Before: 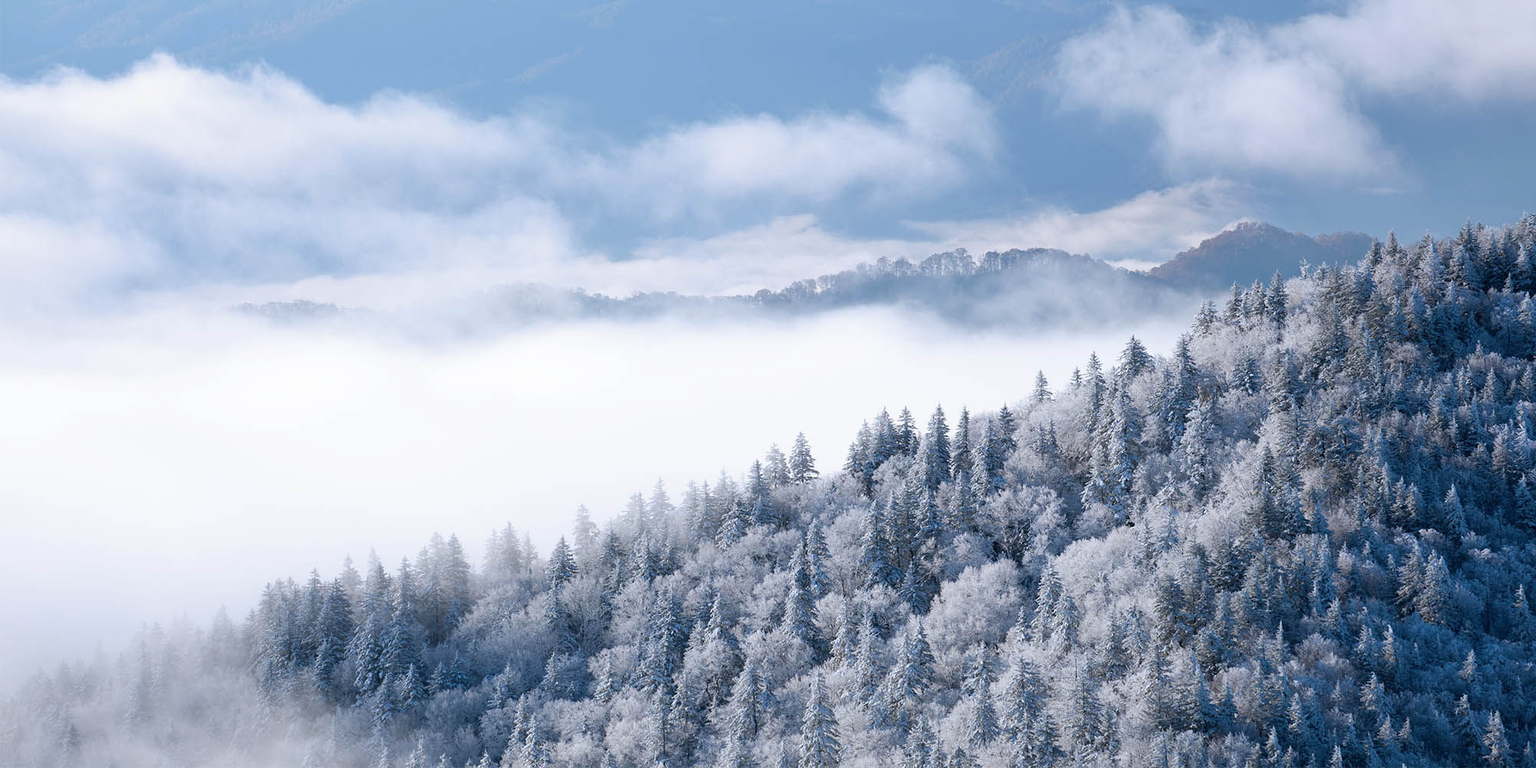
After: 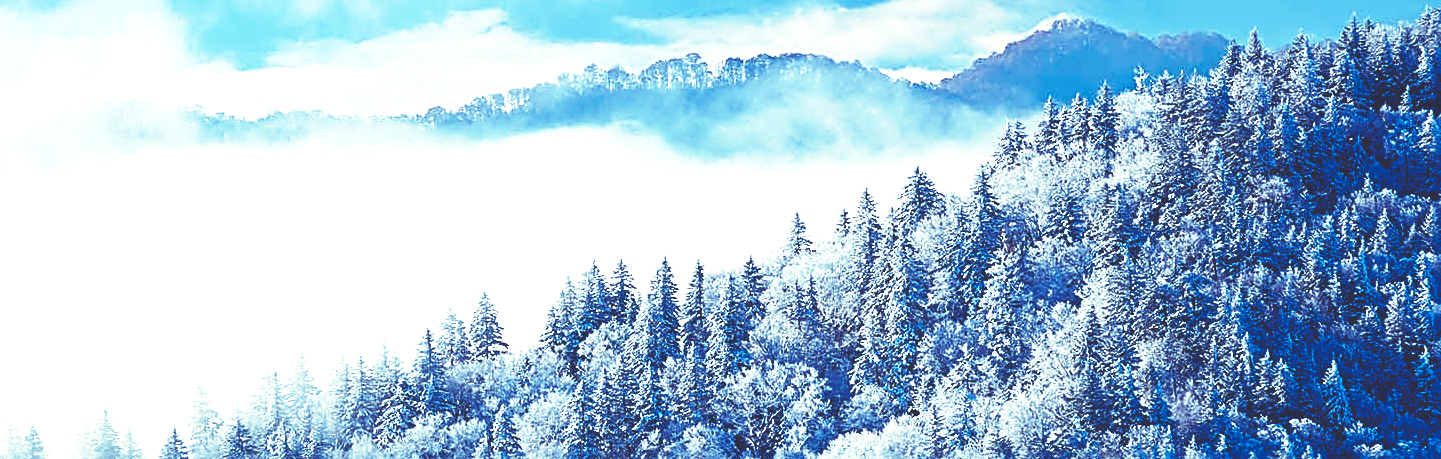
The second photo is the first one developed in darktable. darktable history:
rgb curve: curves: ch0 [(0, 0.186) (0.314, 0.284) (0.576, 0.466) (0.805, 0.691) (0.936, 0.886)]; ch1 [(0, 0.186) (0.314, 0.284) (0.581, 0.534) (0.771, 0.746) (0.936, 0.958)]; ch2 [(0, 0.216) (0.275, 0.39) (1, 1)], mode RGB, independent channels, compensate middle gray true, preserve colors none
crop and rotate: left 27.938%, top 27.046%, bottom 27.046%
contrast equalizer: octaves 7, y [[0.509, 0.514, 0.523, 0.542, 0.578, 0.603], [0.5 ×6], [0.509, 0.514, 0.523, 0.542, 0.578, 0.603], [0.001, 0.002, 0.003, 0.005, 0.01, 0.013], [0.001, 0.002, 0.003, 0.005, 0.01, 0.013]]
sharpen: radius 3.025, amount 0.757
white balance: red 1.029, blue 0.92
color balance rgb: linear chroma grading › global chroma 9%, perceptual saturation grading › global saturation 36%, perceptual saturation grading › shadows 35%, perceptual brilliance grading › global brilliance 15%, perceptual brilliance grading › shadows -35%, global vibrance 15%
base curve: curves: ch0 [(0, 0) (0.028, 0.03) (0.121, 0.232) (0.46, 0.748) (0.859, 0.968) (1, 1)], preserve colors none
